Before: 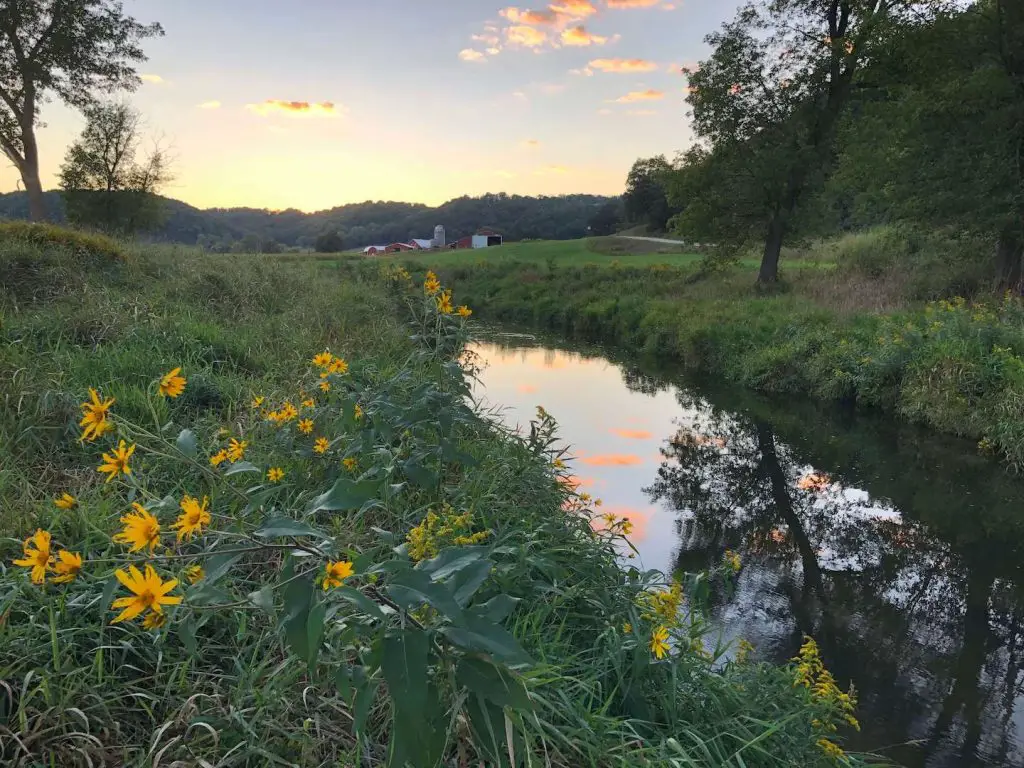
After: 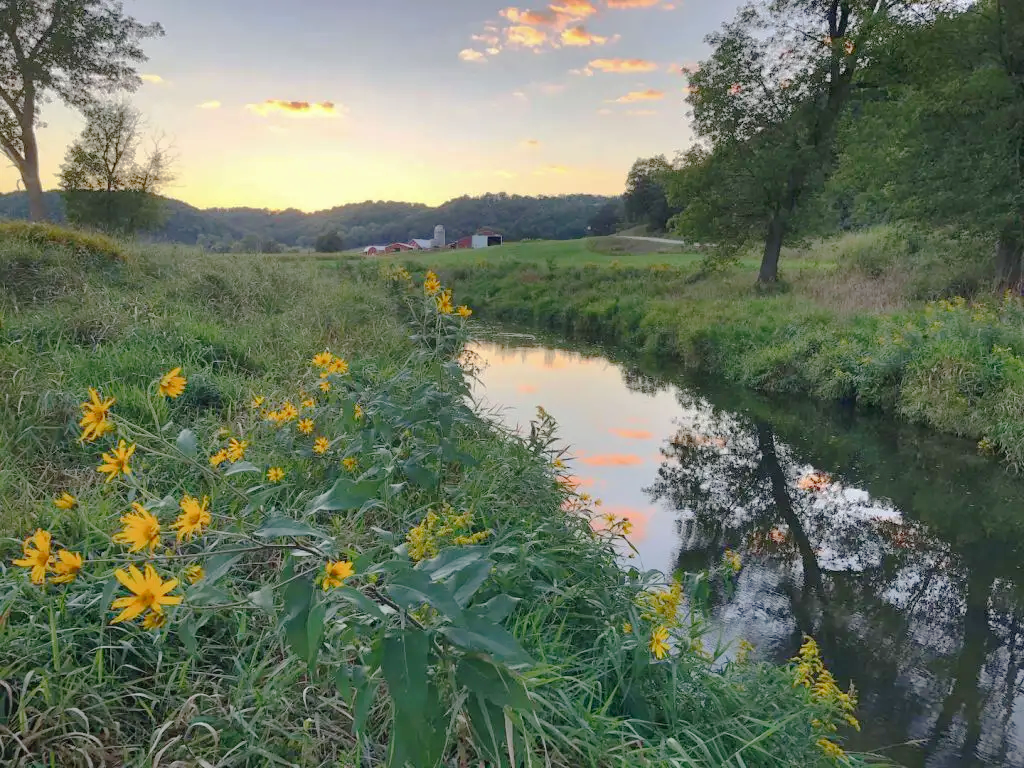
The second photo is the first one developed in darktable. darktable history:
tone curve: curves: ch0 [(0, 0) (0.003, 0.003) (0.011, 0.014) (0.025, 0.027) (0.044, 0.044) (0.069, 0.064) (0.1, 0.108) (0.136, 0.153) (0.177, 0.208) (0.224, 0.275) (0.277, 0.349) (0.335, 0.422) (0.399, 0.492) (0.468, 0.557) (0.543, 0.617) (0.623, 0.682) (0.709, 0.745) (0.801, 0.826) (0.898, 0.916) (1, 1)], preserve colors none
shadows and highlights: on, module defaults
